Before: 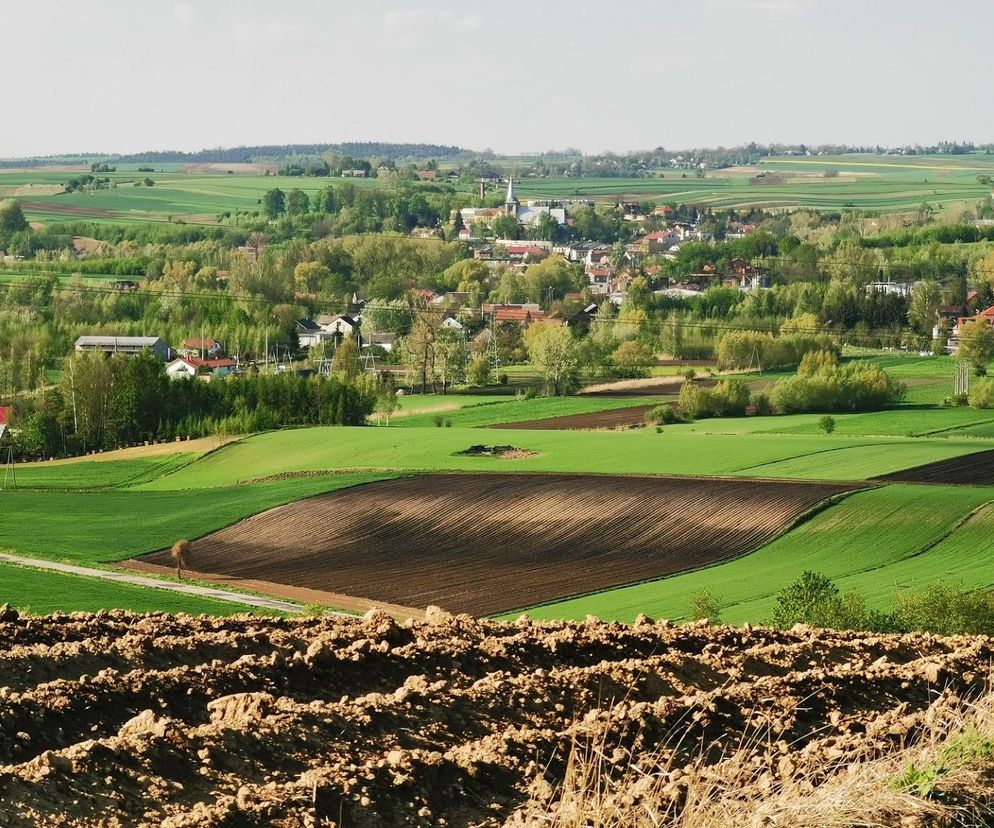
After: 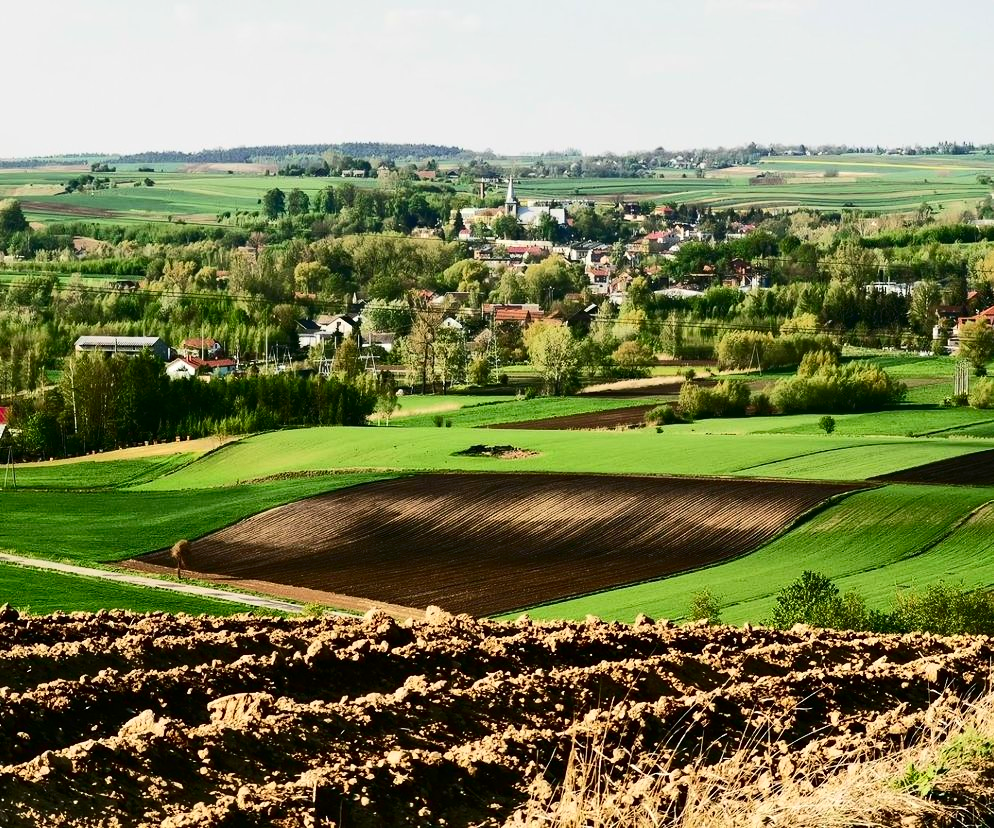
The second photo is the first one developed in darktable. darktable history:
contrast brightness saturation: contrast 0.32, brightness -0.08, saturation 0.17
